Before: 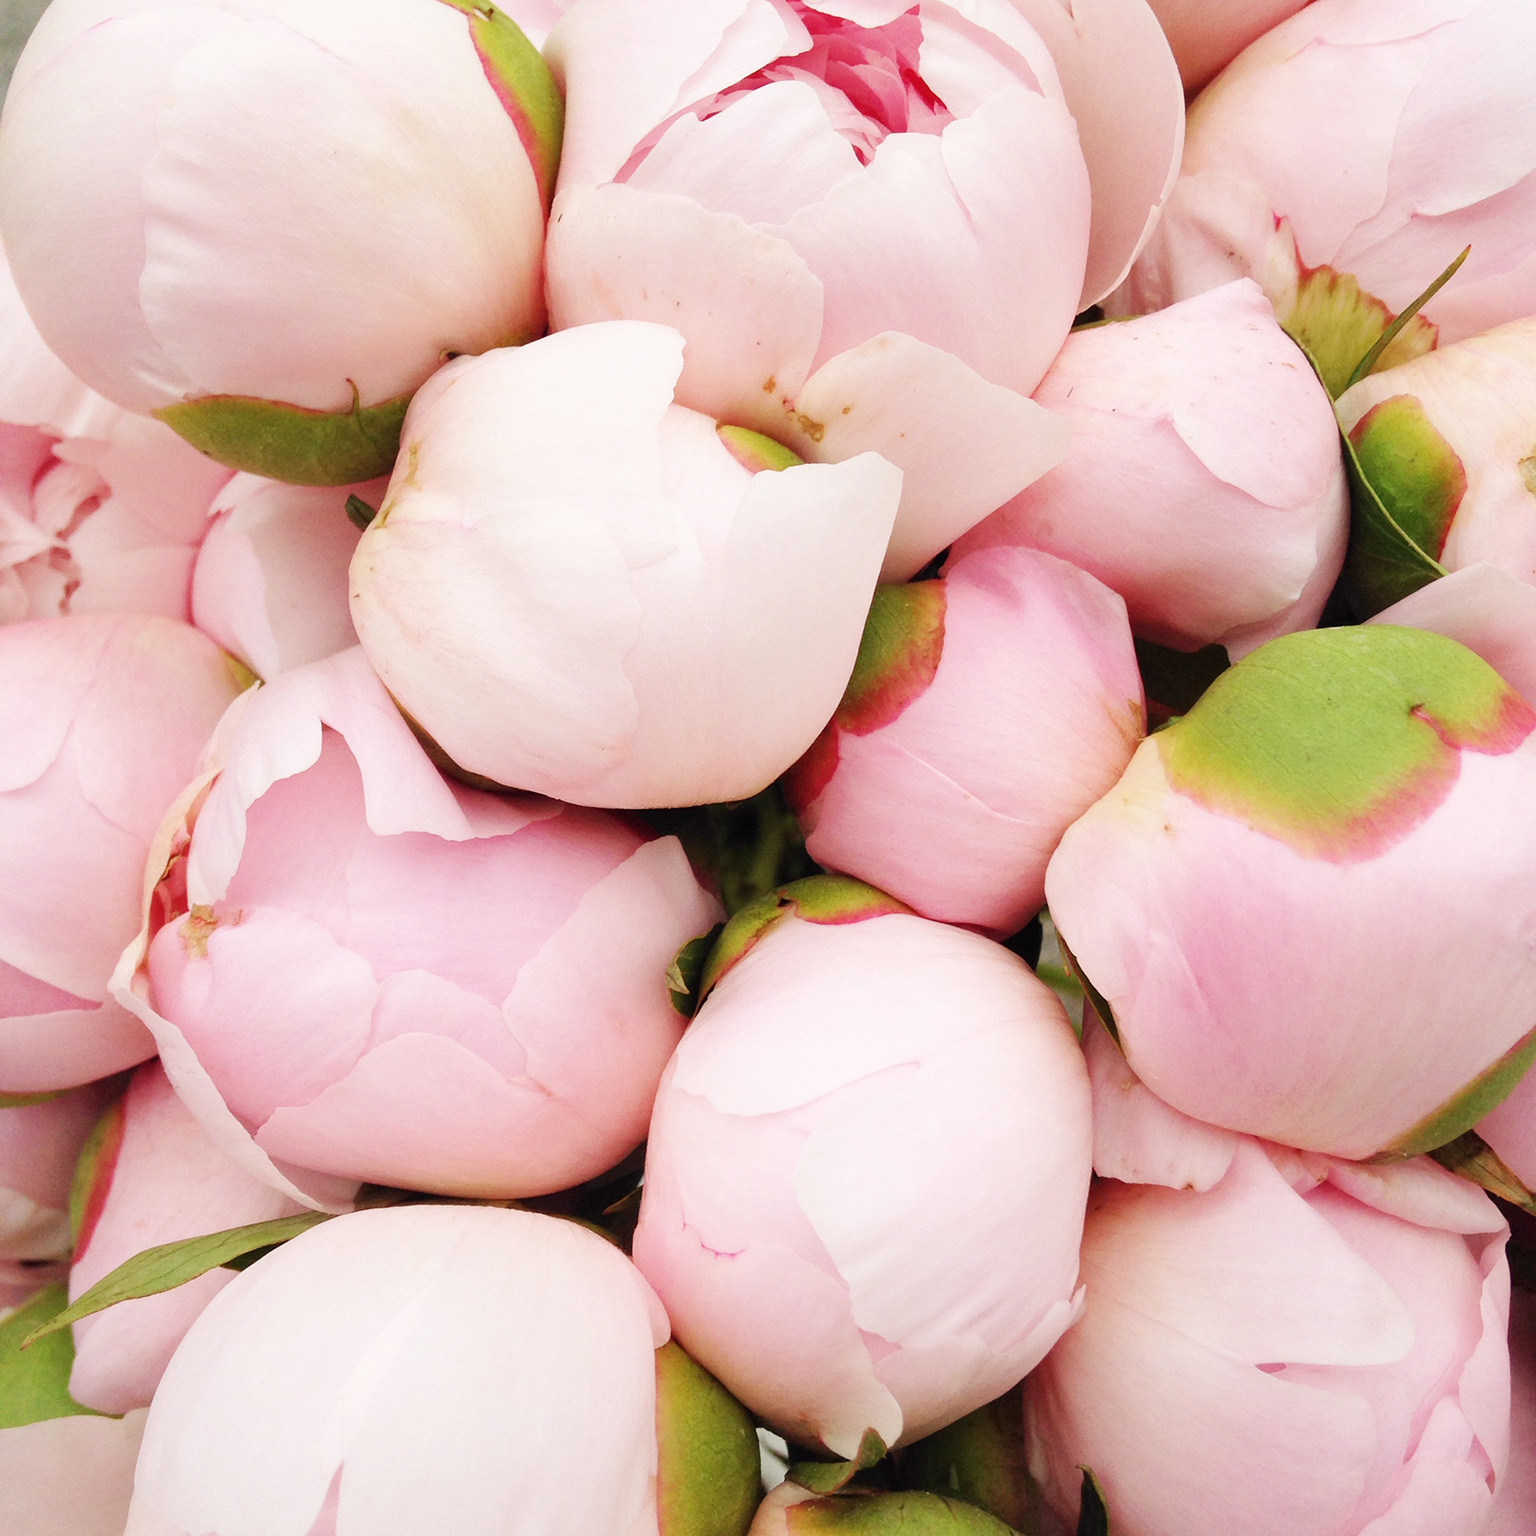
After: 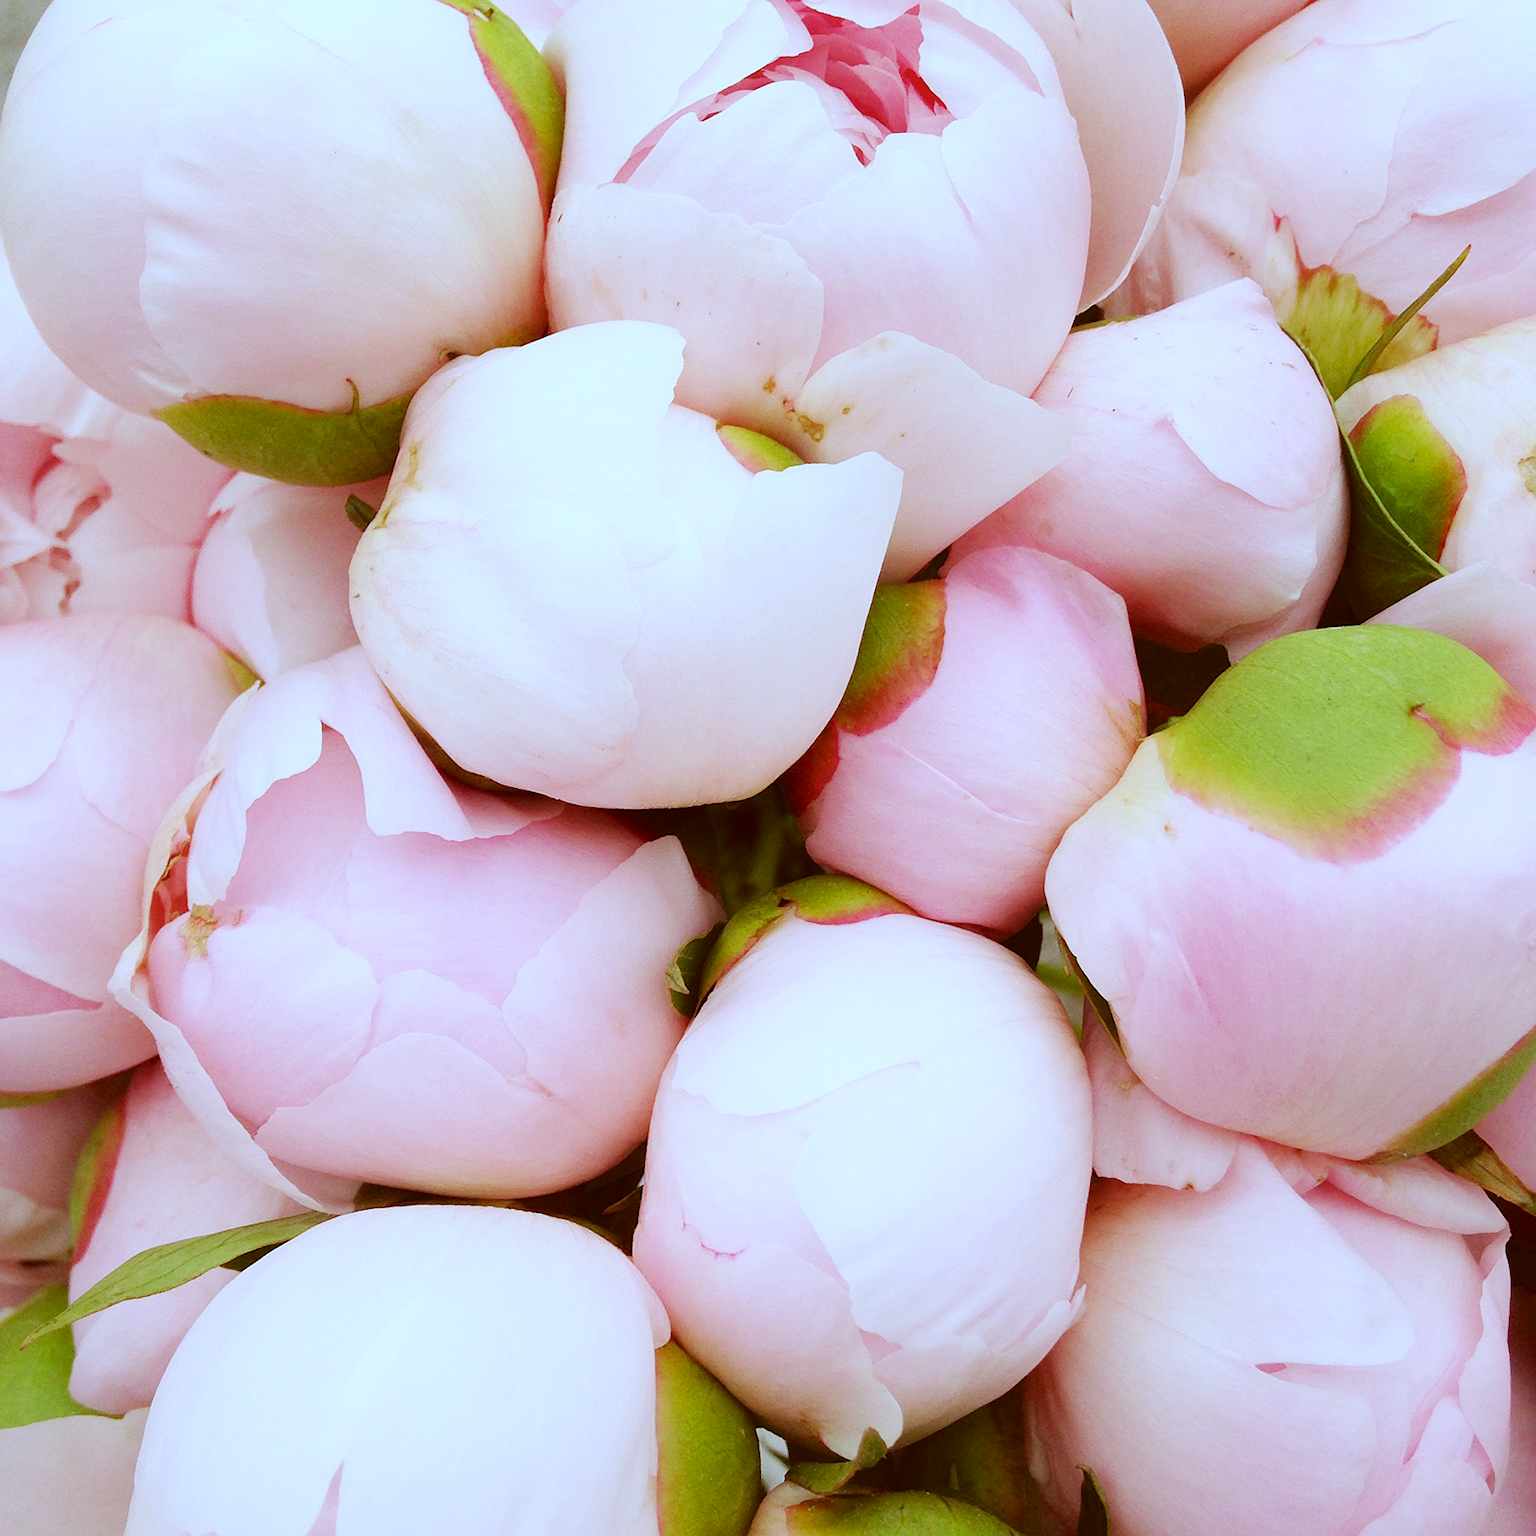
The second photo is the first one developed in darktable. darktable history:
white balance: red 0.871, blue 1.249
color correction: highlights a* -5.3, highlights b* 9.8, shadows a* 9.8, shadows b* 24.26
contrast equalizer: octaves 7, y [[0.6 ×6], [0.55 ×6], [0 ×6], [0 ×6], [0 ×6]], mix -0.3
sharpen: radius 1.272, amount 0.305, threshold 0
